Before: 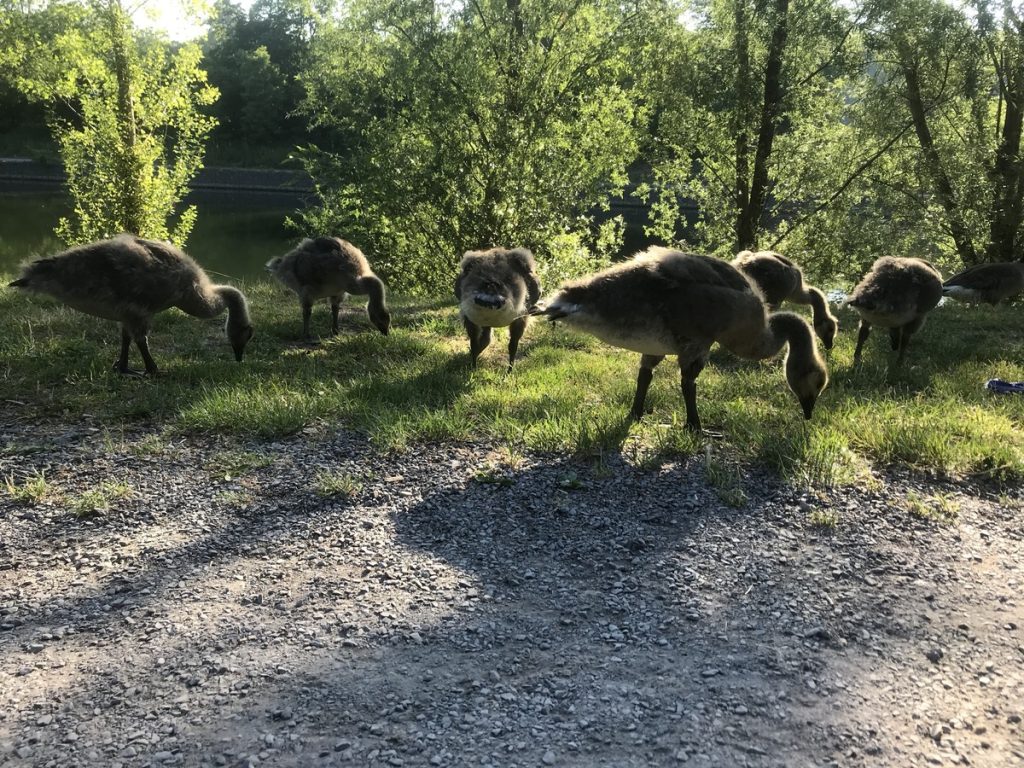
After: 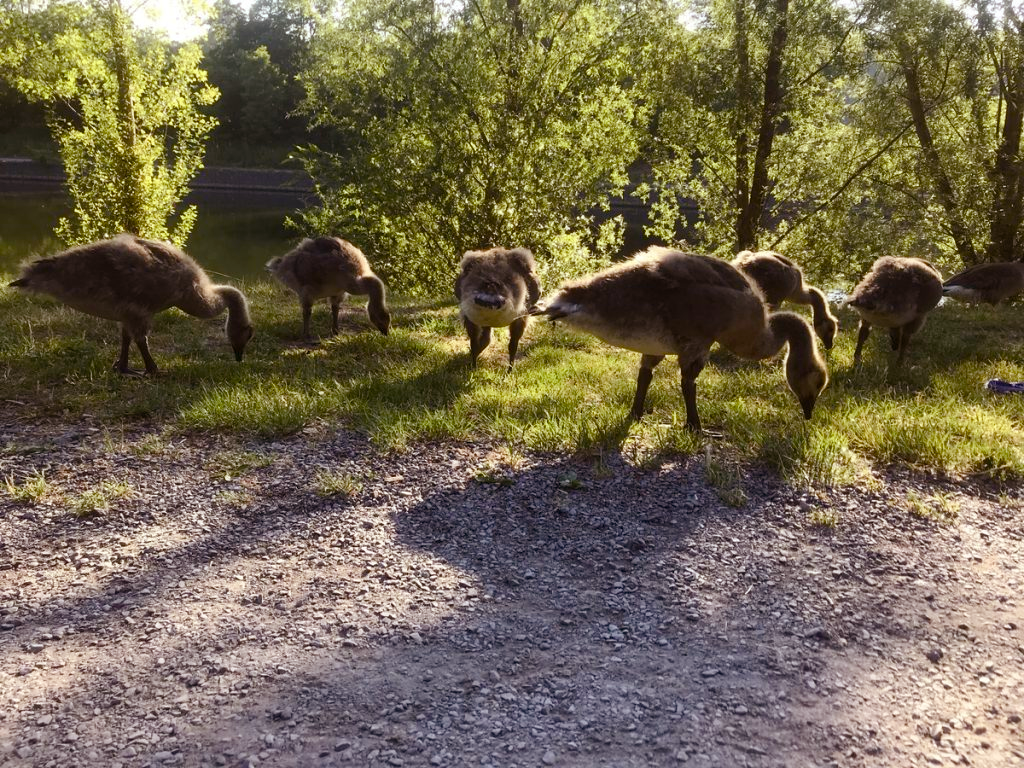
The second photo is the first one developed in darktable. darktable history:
rgb levels: mode RGB, independent channels, levels [[0, 0.474, 1], [0, 0.5, 1], [0, 0.5, 1]]
color balance rgb: perceptual saturation grading › global saturation 20%, perceptual saturation grading › highlights -25%, perceptual saturation grading › shadows 50%
